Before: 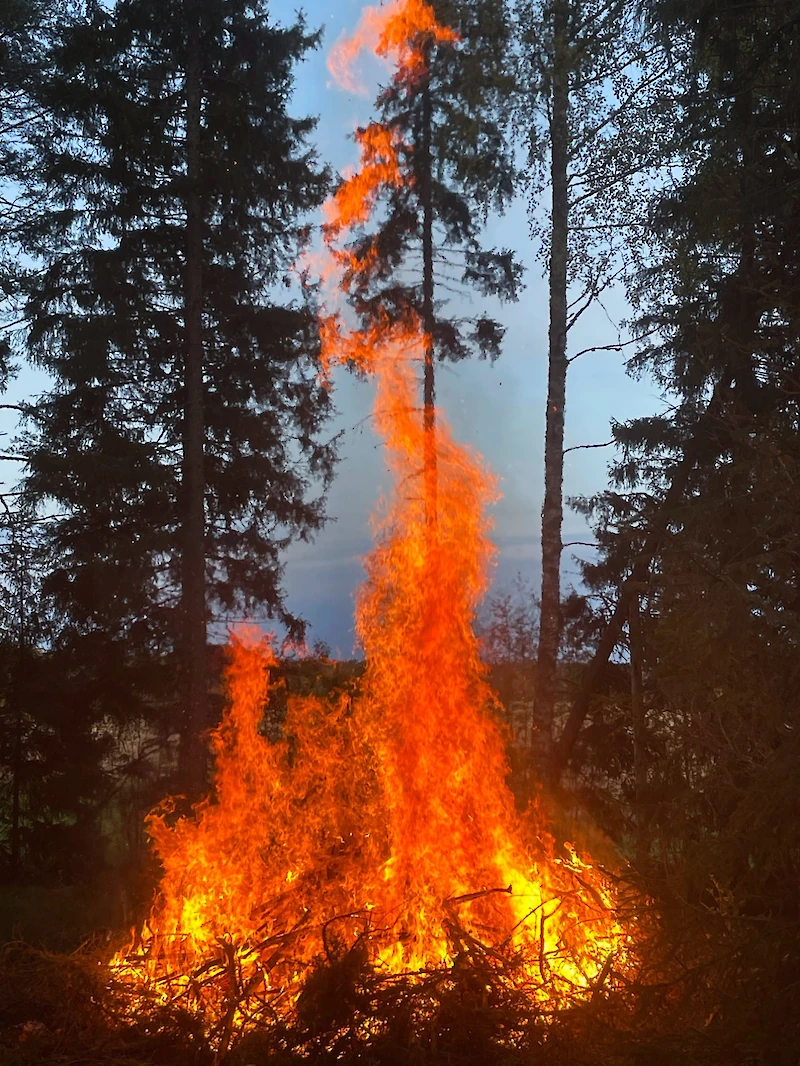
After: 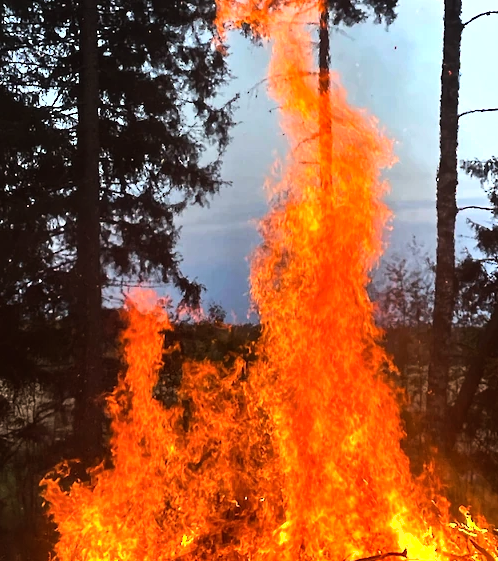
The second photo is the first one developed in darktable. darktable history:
shadows and highlights: shadows 22.95, highlights -49.34, soften with gaussian
crop: left 13.236%, top 31.527%, right 24.483%, bottom 15.778%
tone equalizer: -8 EV -1.07 EV, -7 EV -1.04 EV, -6 EV -0.828 EV, -5 EV -0.583 EV, -3 EV 0.588 EV, -2 EV 0.854 EV, -1 EV 0.987 EV, +0 EV 1.07 EV, edges refinement/feathering 500, mask exposure compensation -1.57 EV, preserve details no
